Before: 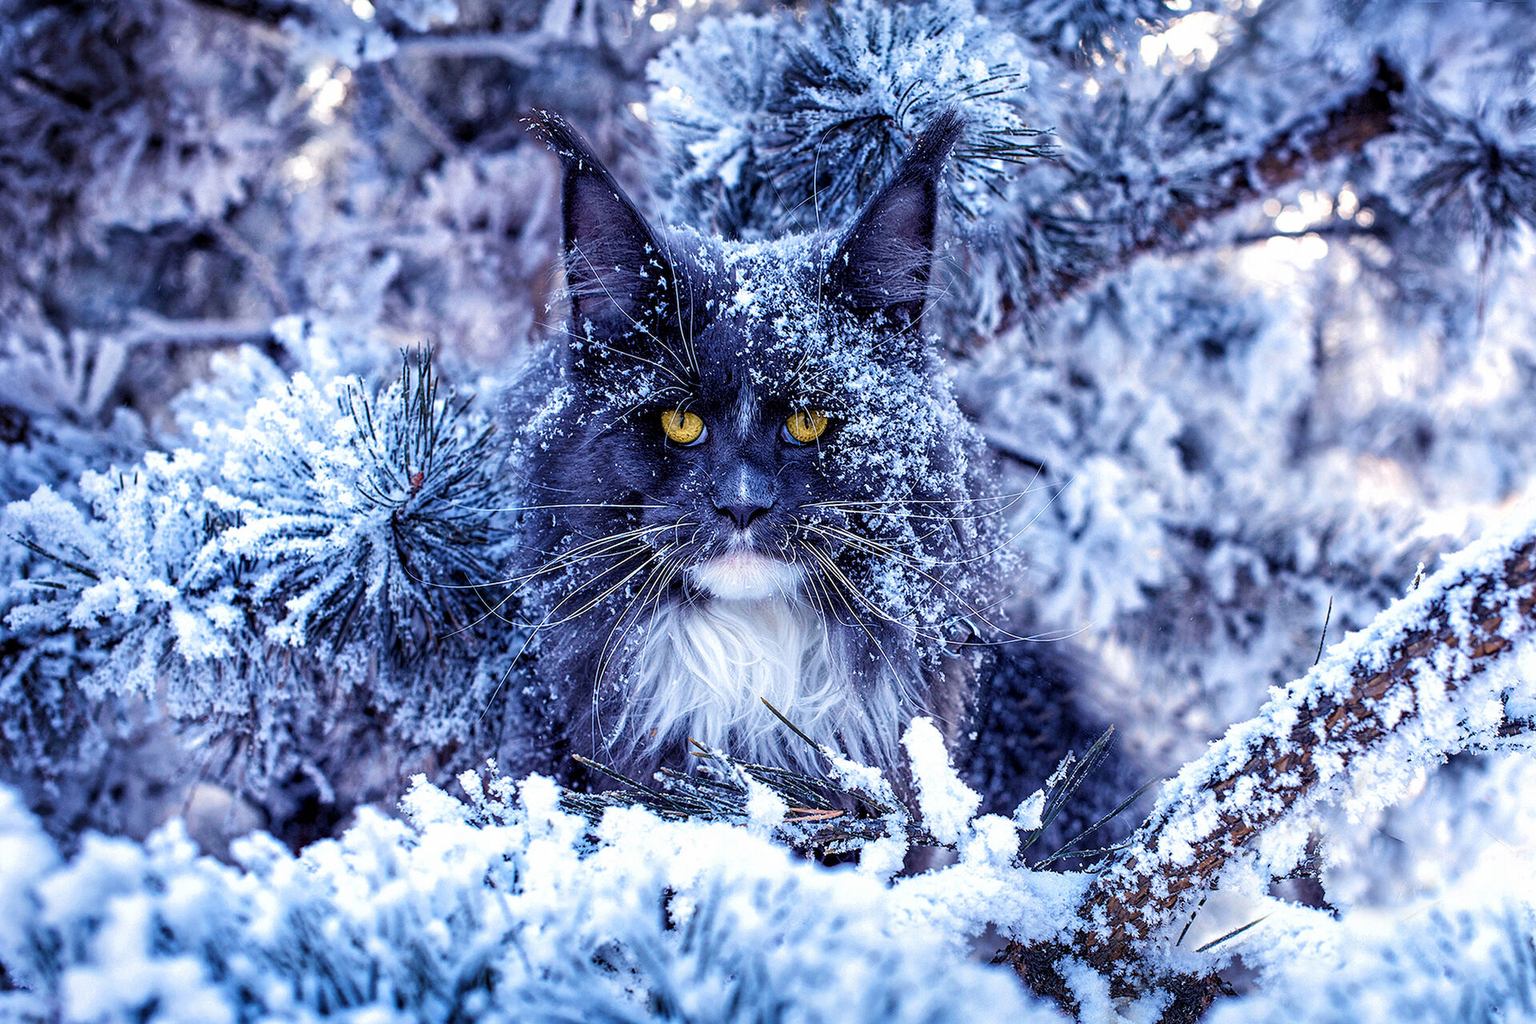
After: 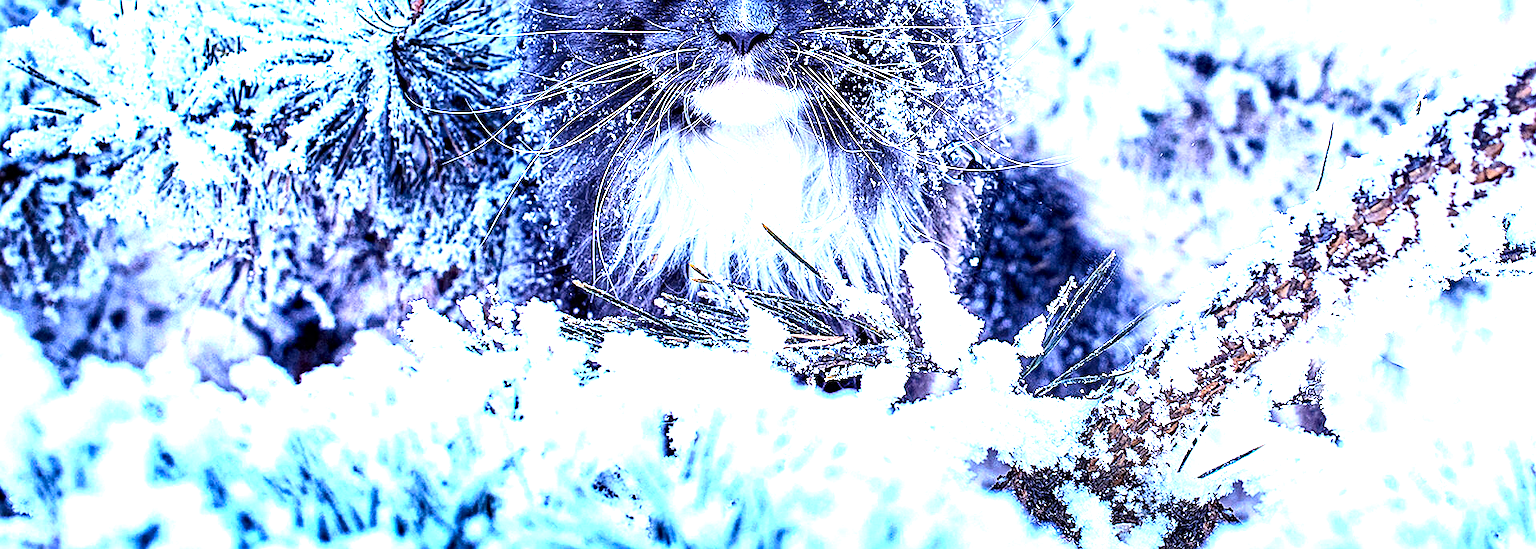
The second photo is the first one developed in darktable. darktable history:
sharpen: on, module defaults
crop and rotate: top 46.351%, right 0.054%
tone equalizer: -8 EV -0.424 EV, -7 EV -0.416 EV, -6 EV -0.359 EV, -5 EV -0.259 EV, -3 EV 0.2 EV, -2 EV 0.323 EV, -1 EV 0.38 EV, +0 EV 0.423 EV
contrast brightness saturation: contrast 0.216
color zones: curves: ch0 [(0.068, 0.464) (0.25, 0.5) (0.48, 0.508) (0.75, 0.536) (0.886, 0.476) (0.967, 0.456)]; ch1 [(0.066, 0.456) (0.25, 0.5) (0.616, 0.508) (0.746, 0.56) (0.934, 0.444)]
haze removal: compatibility mode true, adaptive false
exposure: black level correction 0, exposure 1.199 EV, compensate highlight preservation false
